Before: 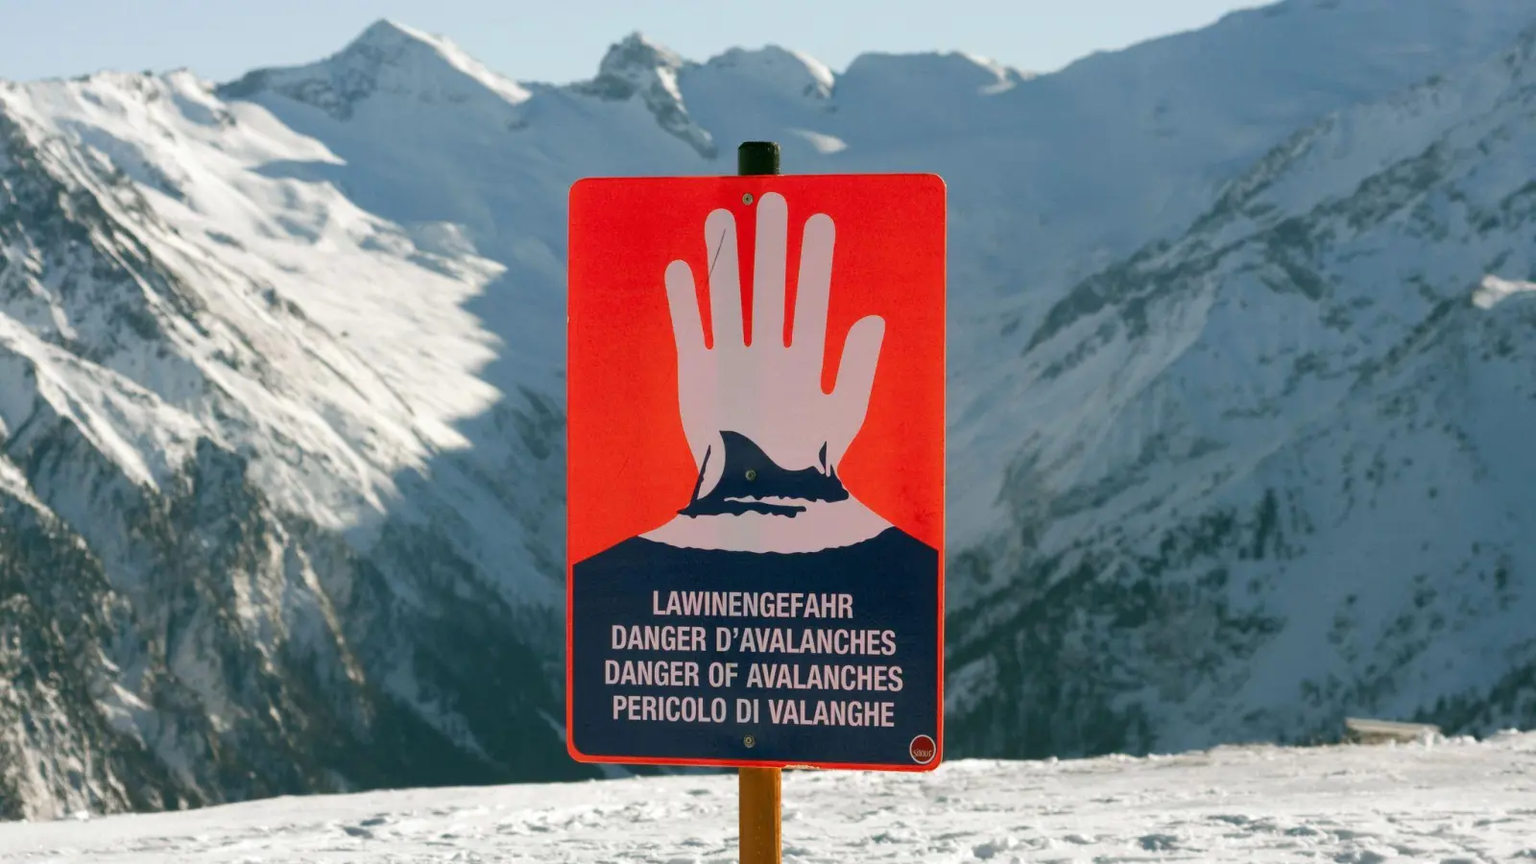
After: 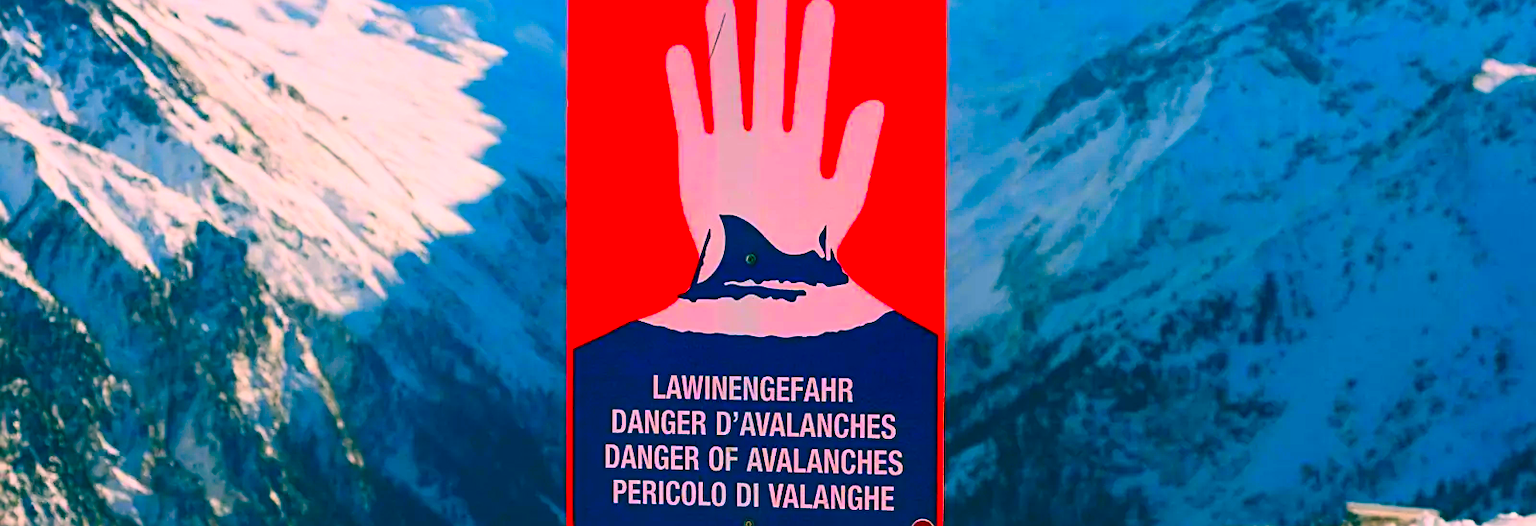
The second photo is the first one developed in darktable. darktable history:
filmic rgb: black relative exposure -11.34 EV, white relative exposure 3.23 EV, threshold 5.95 EV, hardness 6.69, enable highlight reconstruction true
crop and rotate: top 25.042%, bottom 14.033%
exposure: exposure 0.026 EV, compensate exposure bias true, compensate highlight preservation false
color correction: highlights a* 16.43, highlights b* 0.251, shadows a* -15.24, shadows b* -14.06, saturation 1.49
contrast brightness saturation: contrast 0.266, brightness 0.01, saturation 0.882
sharpen: on, module defaults
